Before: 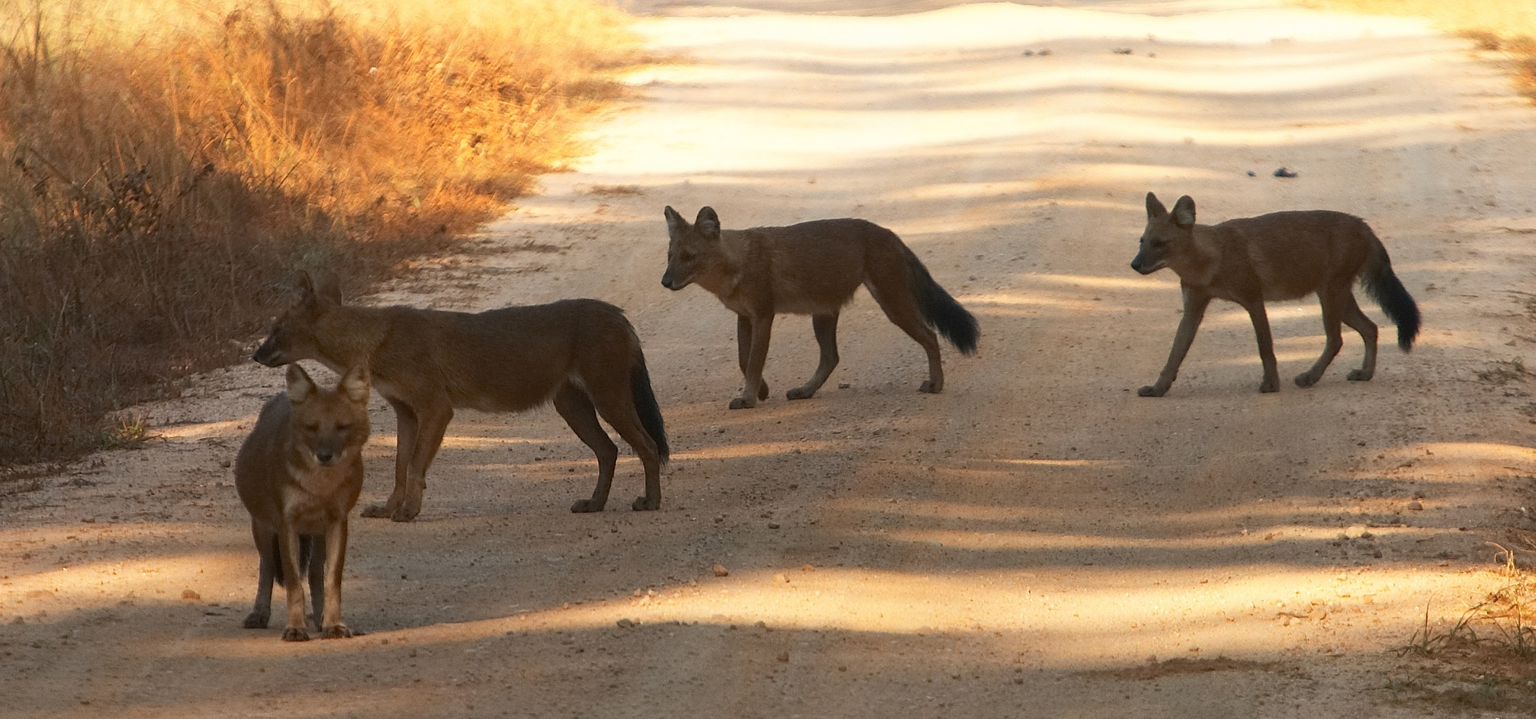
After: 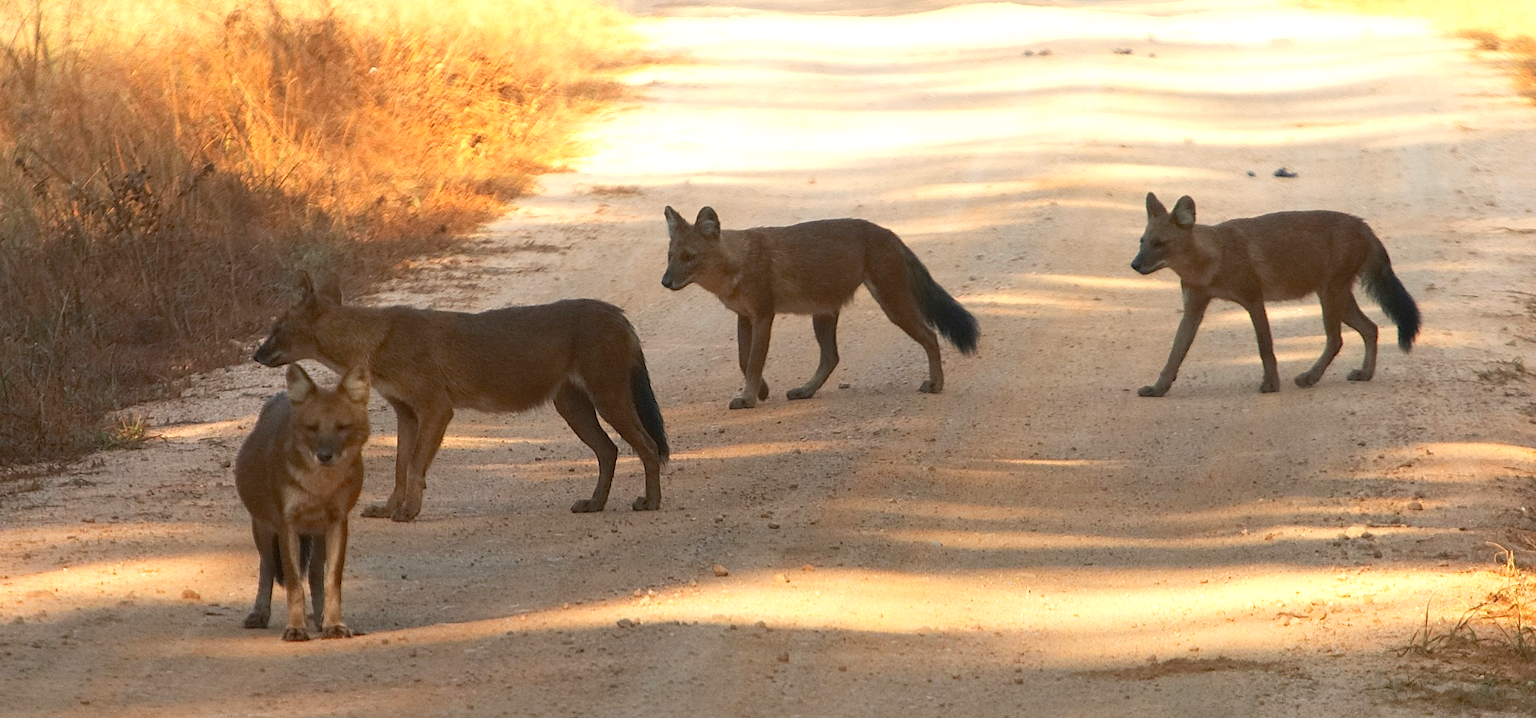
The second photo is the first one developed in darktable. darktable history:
levels: levels [0, 0.435, 0.917]
